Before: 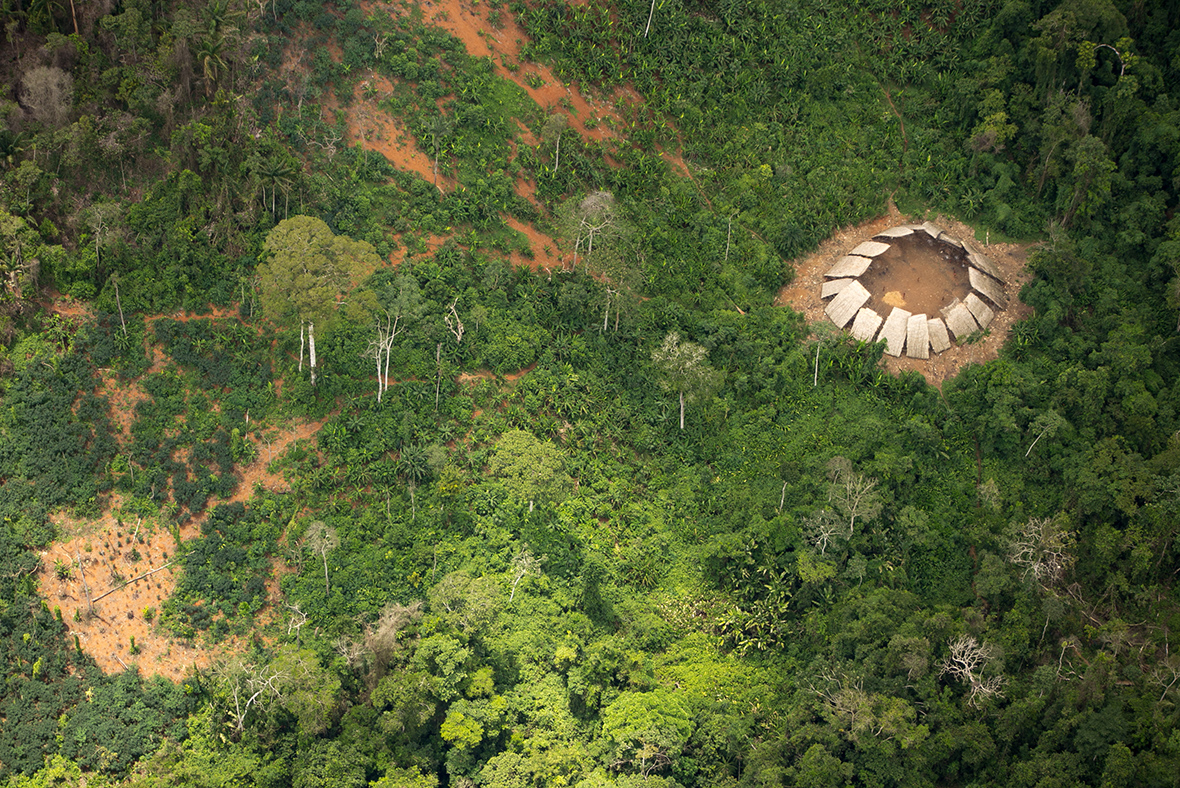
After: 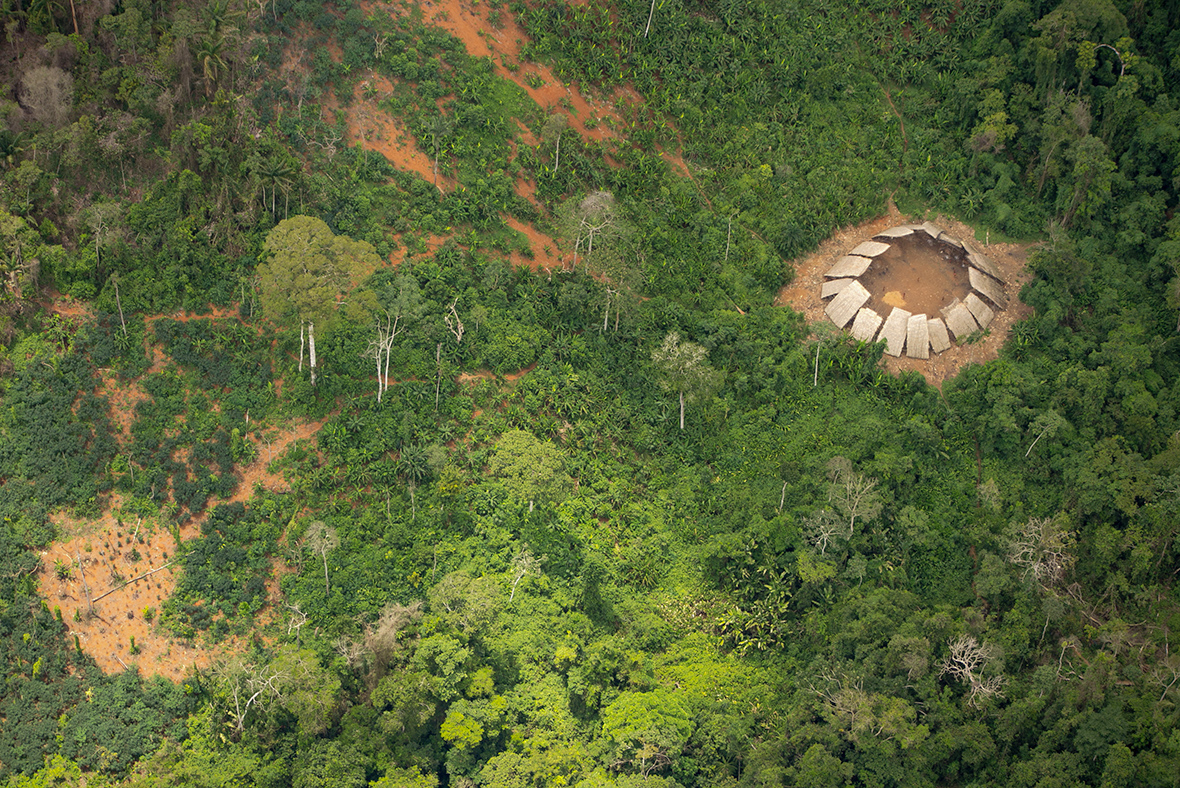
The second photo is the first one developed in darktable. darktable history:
shadows and highlights: highlights -59.77
